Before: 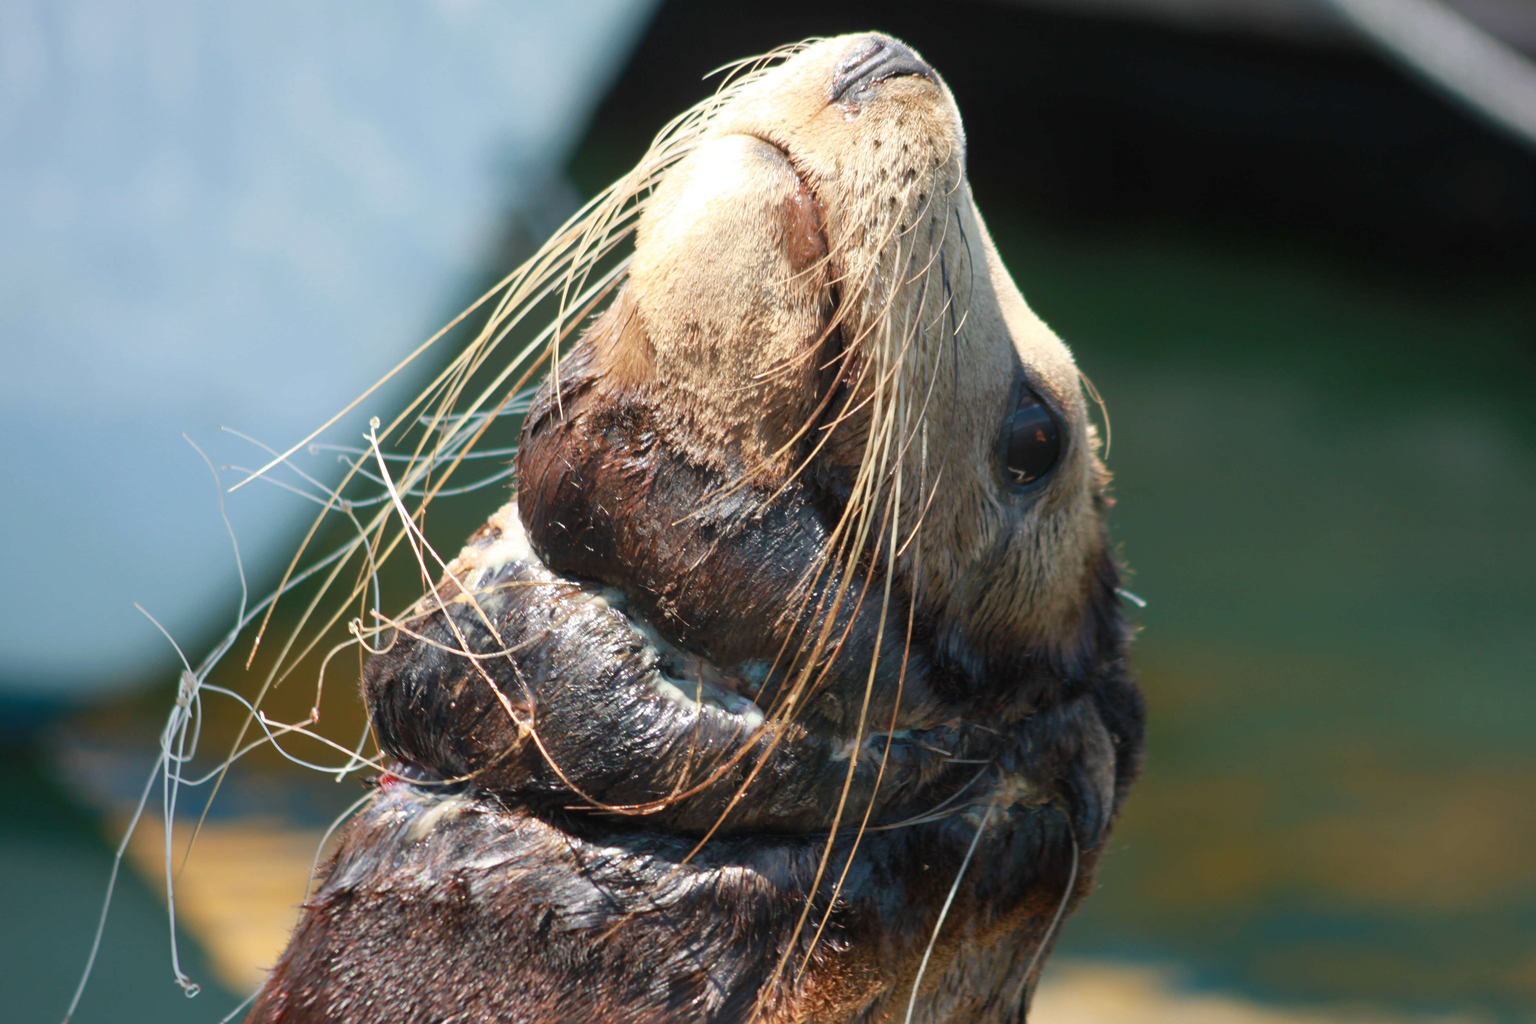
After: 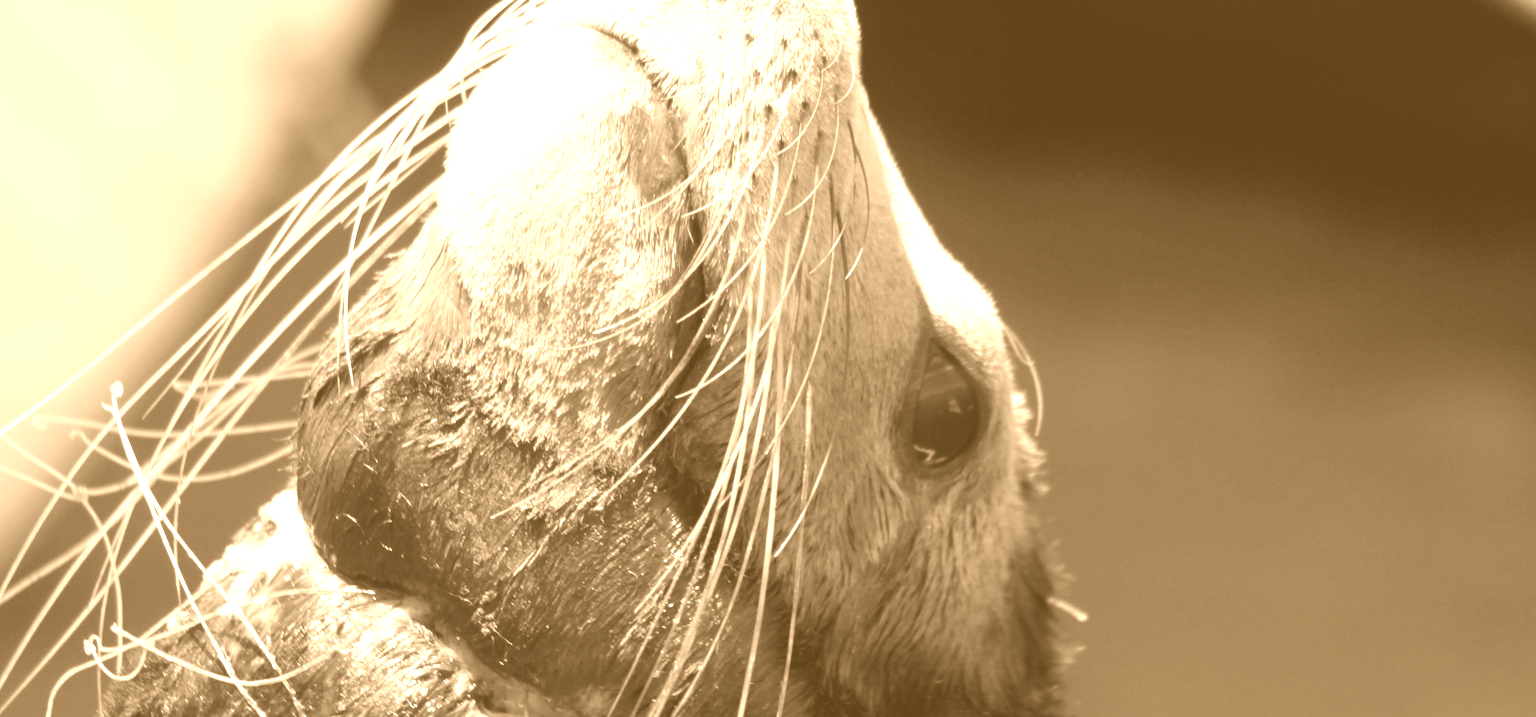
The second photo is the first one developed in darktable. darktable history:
crop: left 18.38%, top 11.092%, right 2.134%, bottom 33.217%
colorize: hue 28.8°, source mix 100%
